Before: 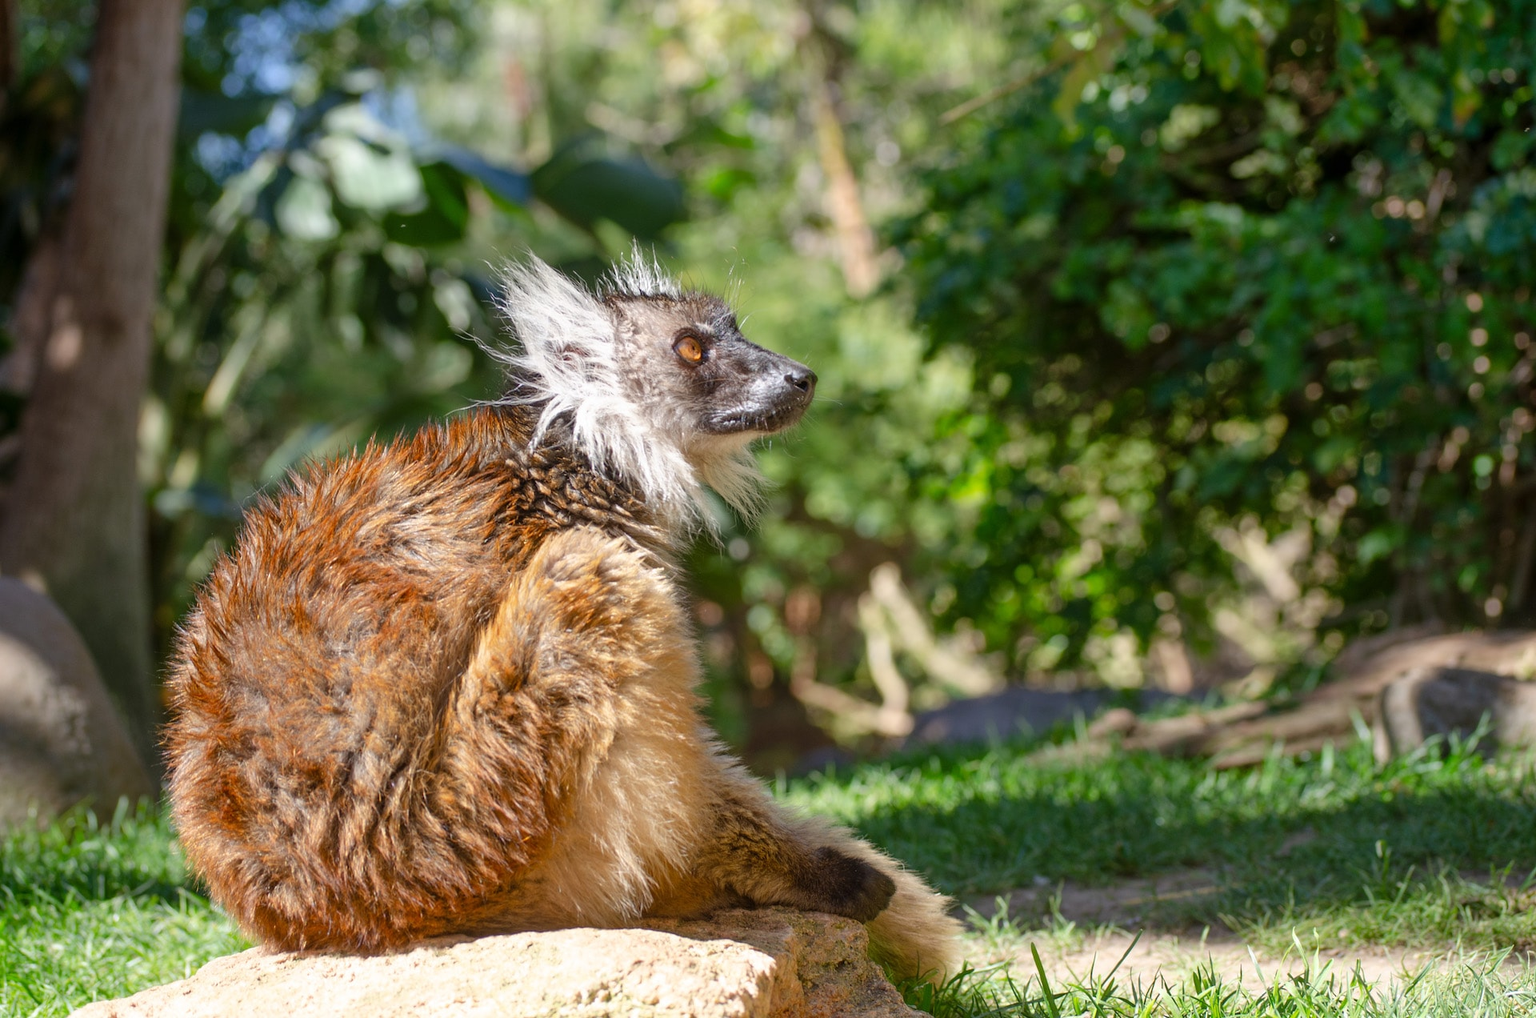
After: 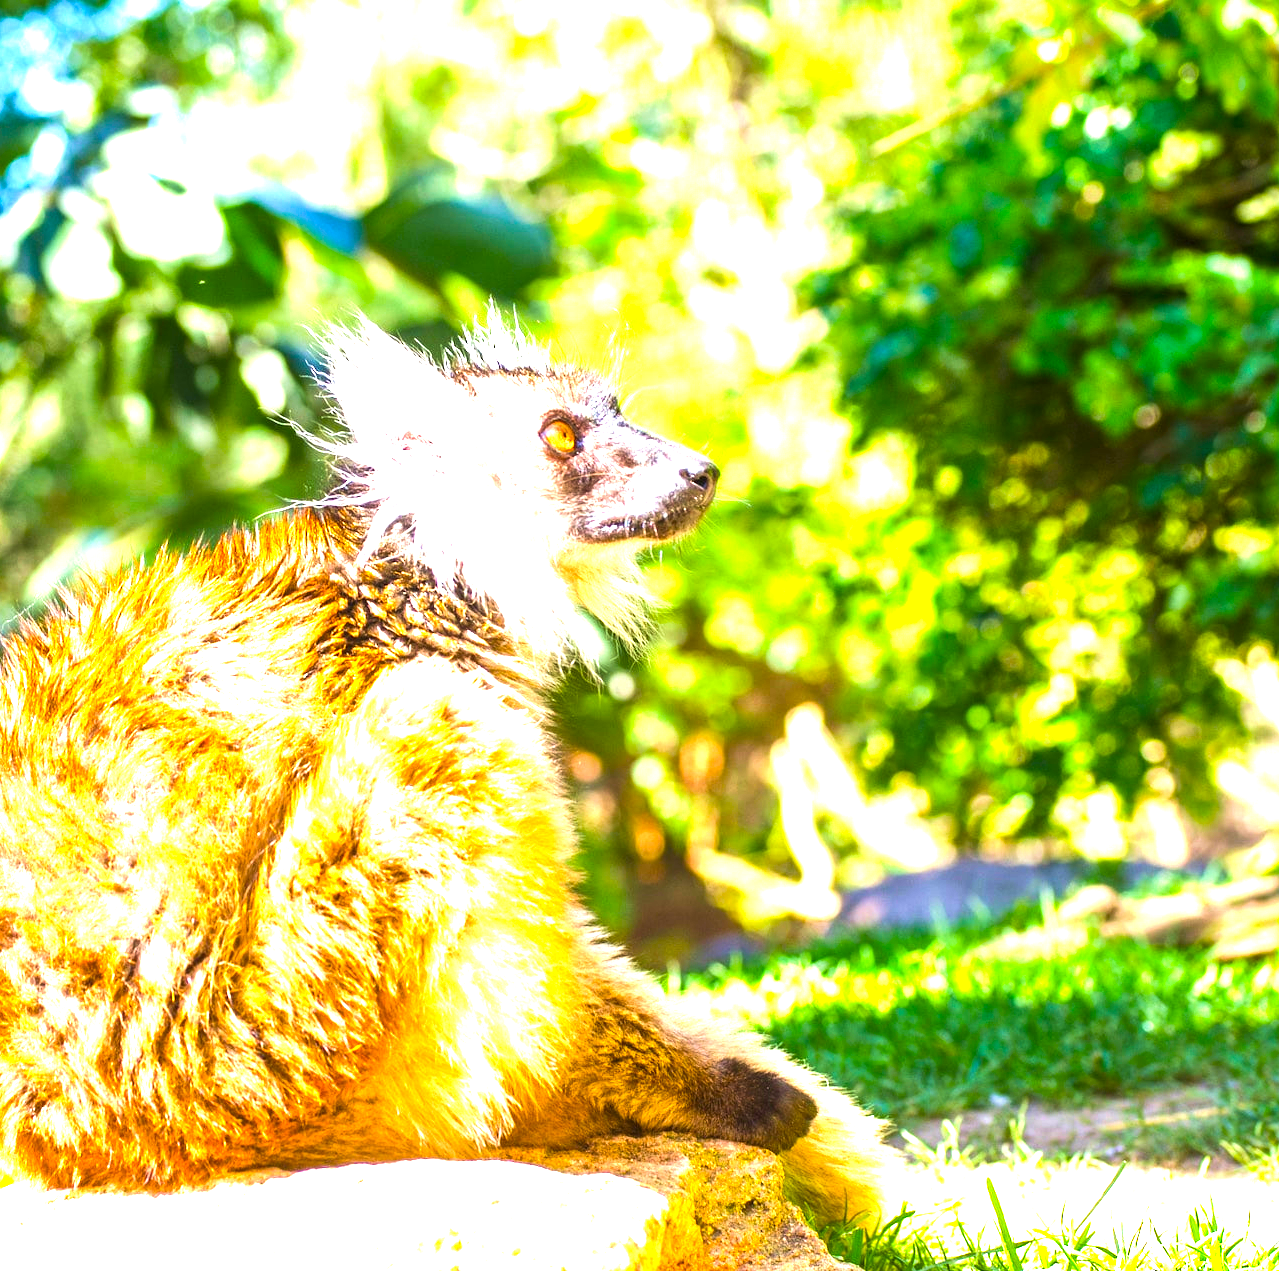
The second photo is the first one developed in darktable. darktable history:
crop and rotate: left 15.754%, right 17.579%
velvia: on, module defaults
exposure: black level correction 0, exposure 1.1 EV, compensate exposure bias true, compensate highlight preservation false
color balance rgb: linear chroma grading › shadows -10%, linear chroma grading › global chroma 20%, perceptual saturation grading › global saturation 15%, perceptual brilliance grading › global brilliance 30%, perceptual brilliance grading › highlights 12%, perceptual brilliance grading › mid-tones 24%, global vibrance 20%
